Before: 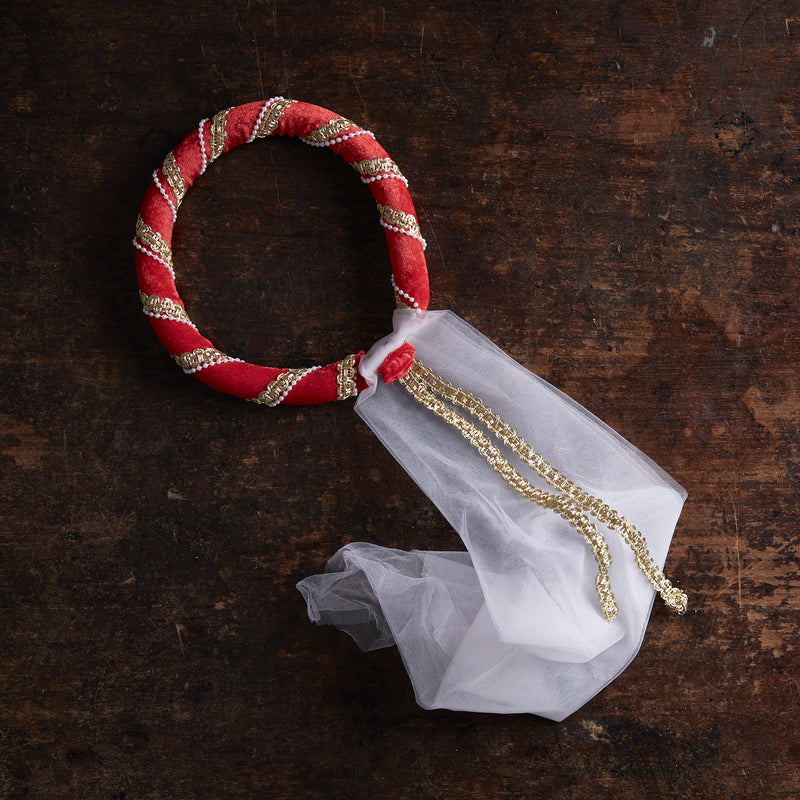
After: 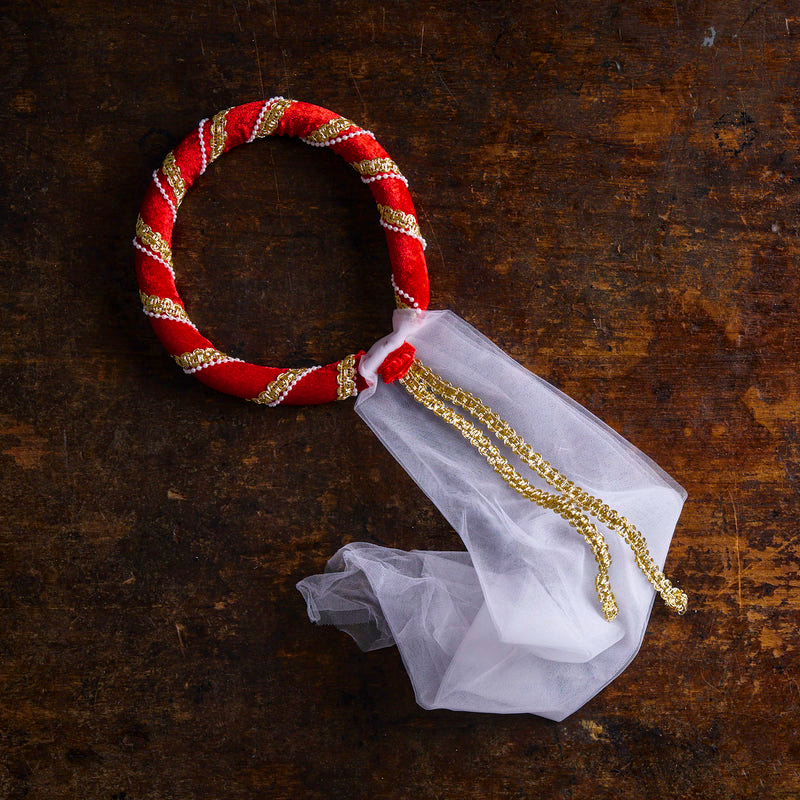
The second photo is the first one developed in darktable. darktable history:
color balance rgb: linear chroma grading › global chroma 23.15%, perceptual saturation grading › global saturation 28.7%, perceptual saturation grading › mid-tones 12.04%, perceptual saturation grading › shadows 10.19%, global vibrance 22.22%
contrast brightness saturation: saturation -0.05
local contrast: on, module defaults
